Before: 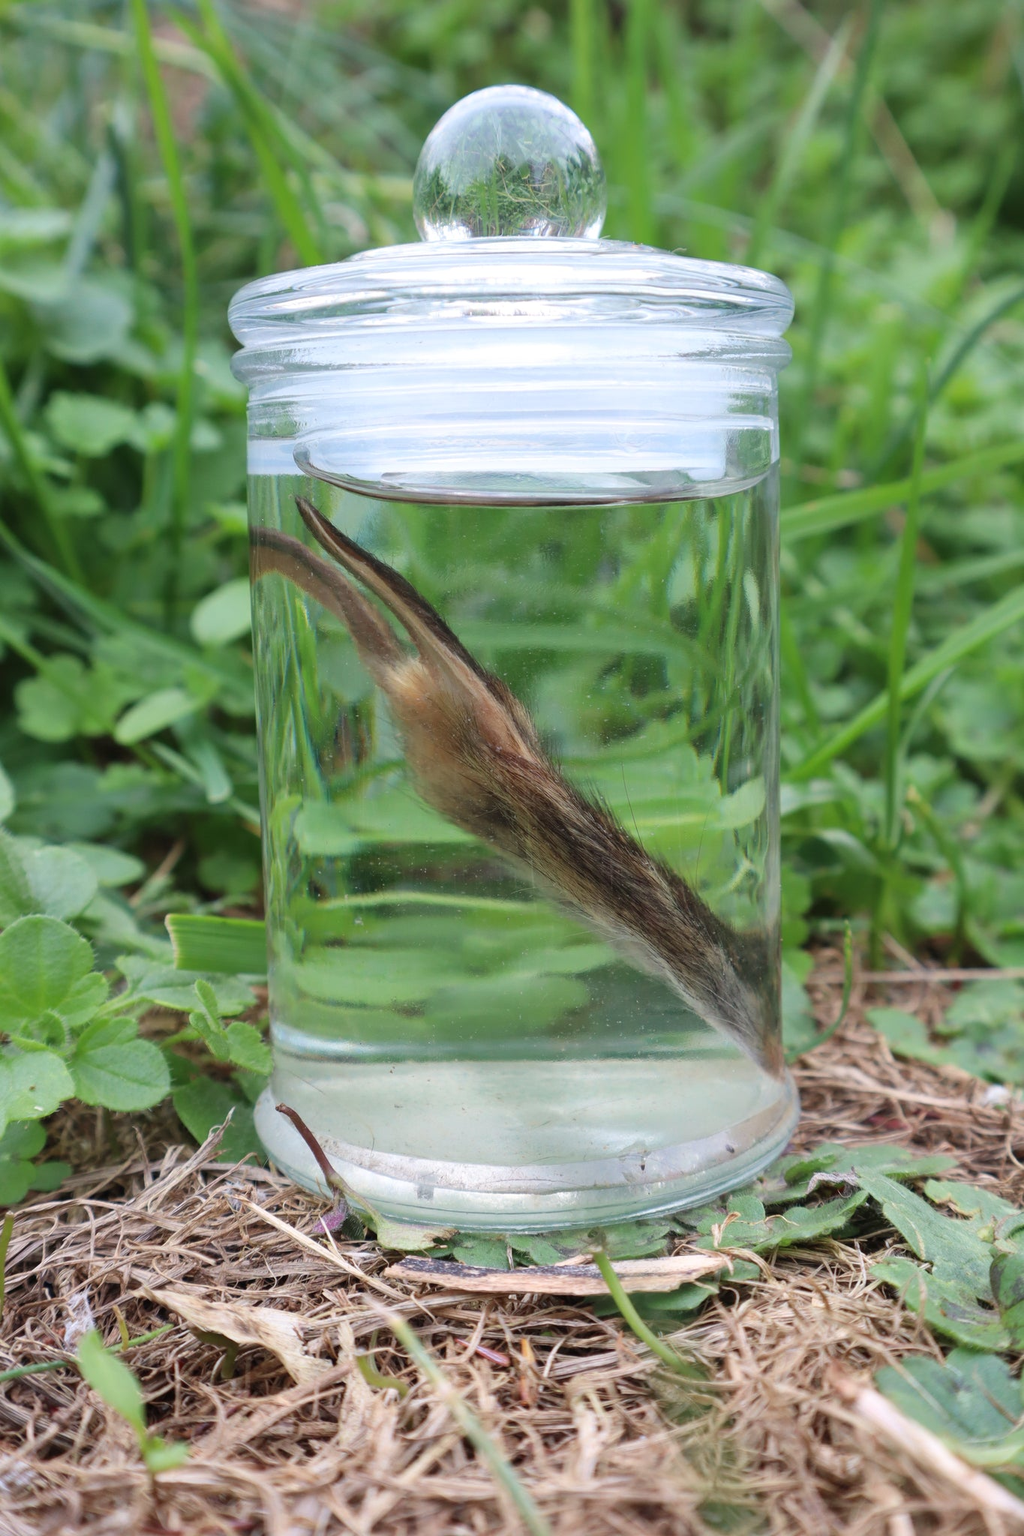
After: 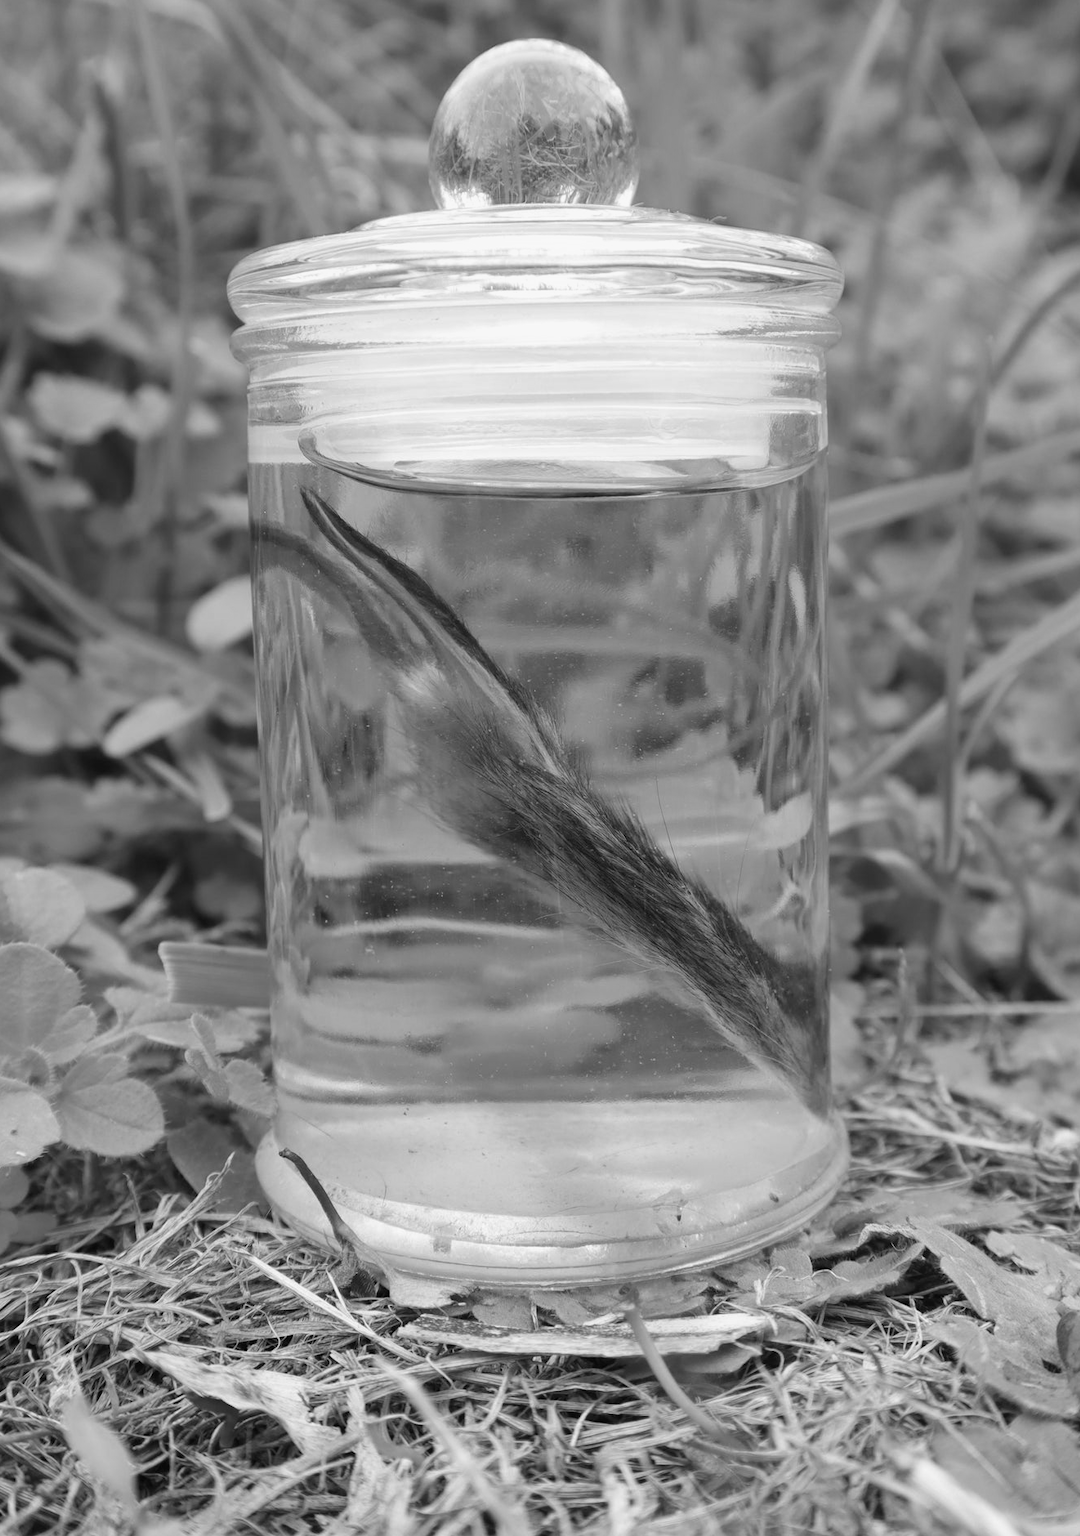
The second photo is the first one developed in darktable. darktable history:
exposure: compensate highlight preservation false
crop: left 1.964%, top 3.251%, right 1.122%, bottom 4.933%
monochrome: a 32, b 64, size 2.3
white balance: red 0.986, blue 1.01
